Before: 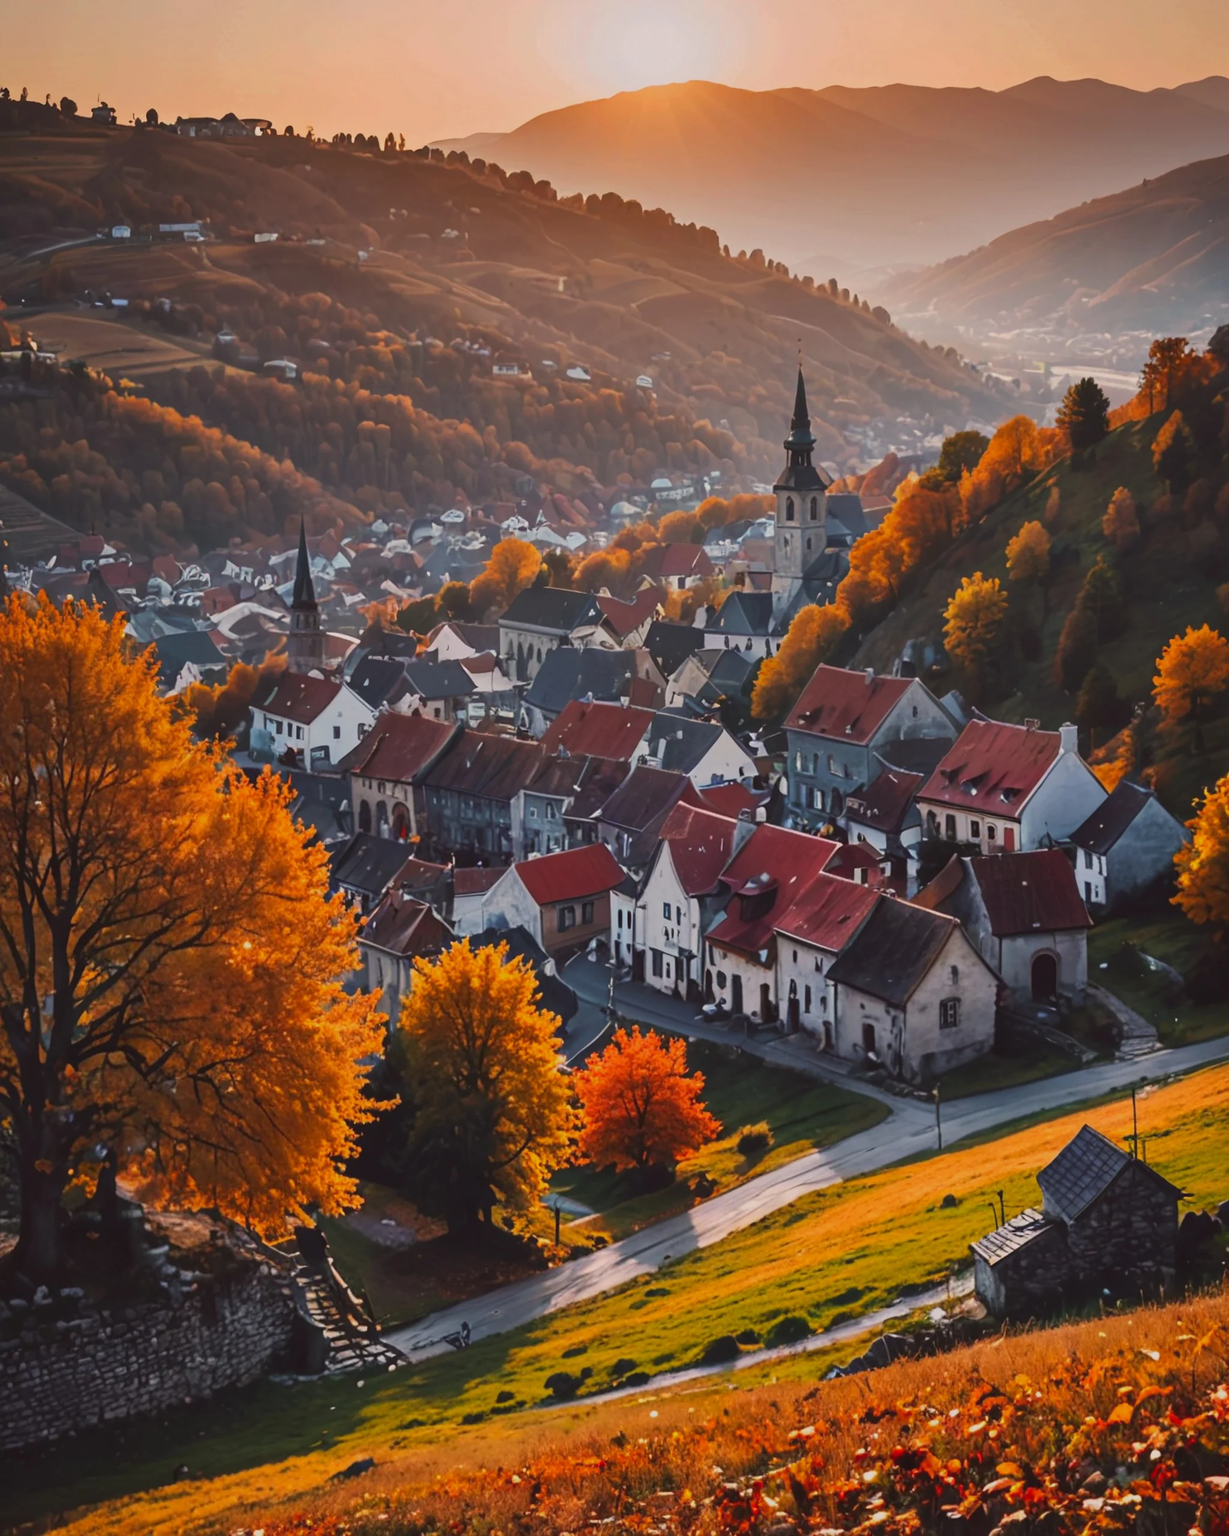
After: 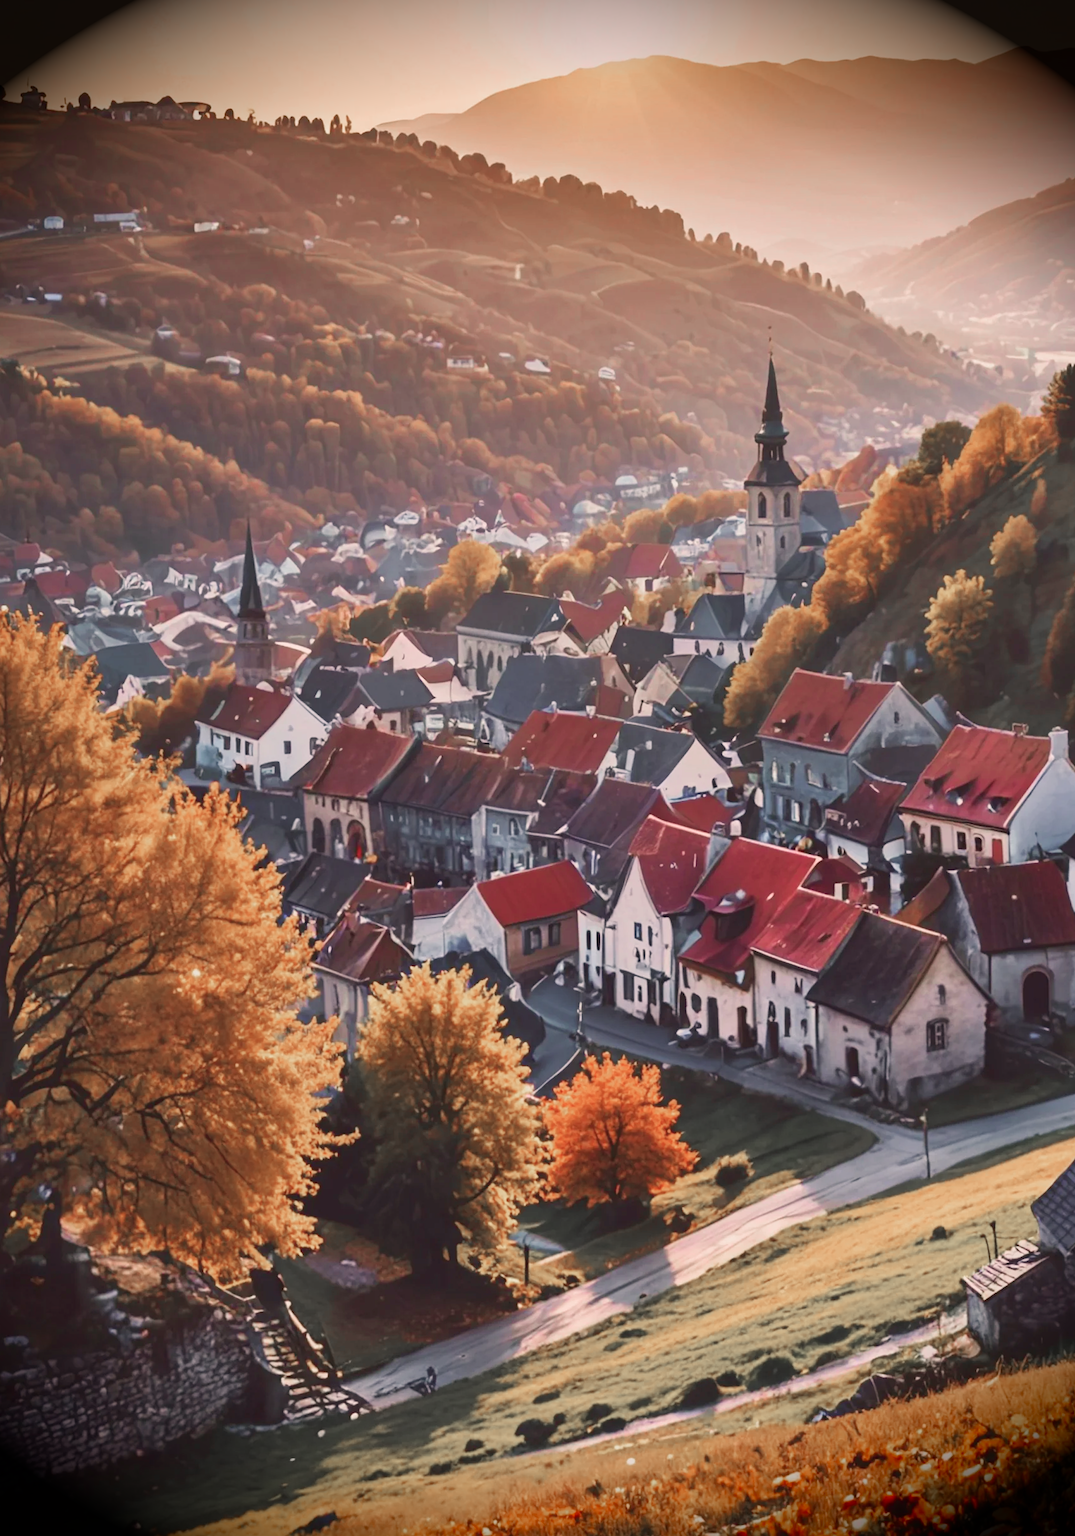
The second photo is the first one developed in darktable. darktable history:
vignetting: fall-off start 87.7%, fall-off radius 25.35%, brightness -0.994, saturation 0.488
color zones: curves: ch1 [(0, 0.708) (0.088, 0.648) (0.245, 0.187) (0.429, 0.326) (0.571, 0.498) (0.714, 0.5) (0.857, 0.5) (1, 0.708)]
crop and rotate: angle 0.735°, left 4.48%, top 1.024%, right 11.104%, bottom 2.578%
velvia: on, module defaults
color correction: highlights a* 5.6, highlights b* 5.21, saturation 0.667
base curve: curves: ch0 [(0, 0) (0.204, 0.334) (0.55, 0.733) (1, 1)], preserve colors none
